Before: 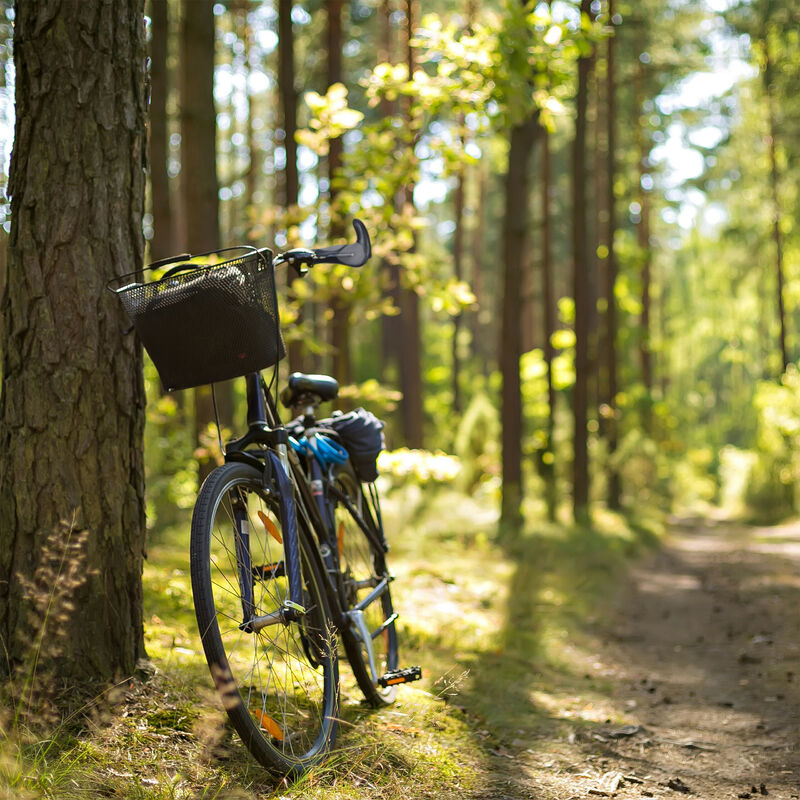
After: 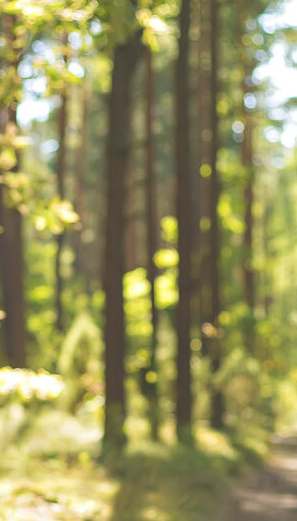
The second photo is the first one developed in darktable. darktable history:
crop and rotate: left 49.695%, top 10.144%, right 13.142%, bottom 24.708%
exposure: black level correction -0.027, compensate highlight preservation false
